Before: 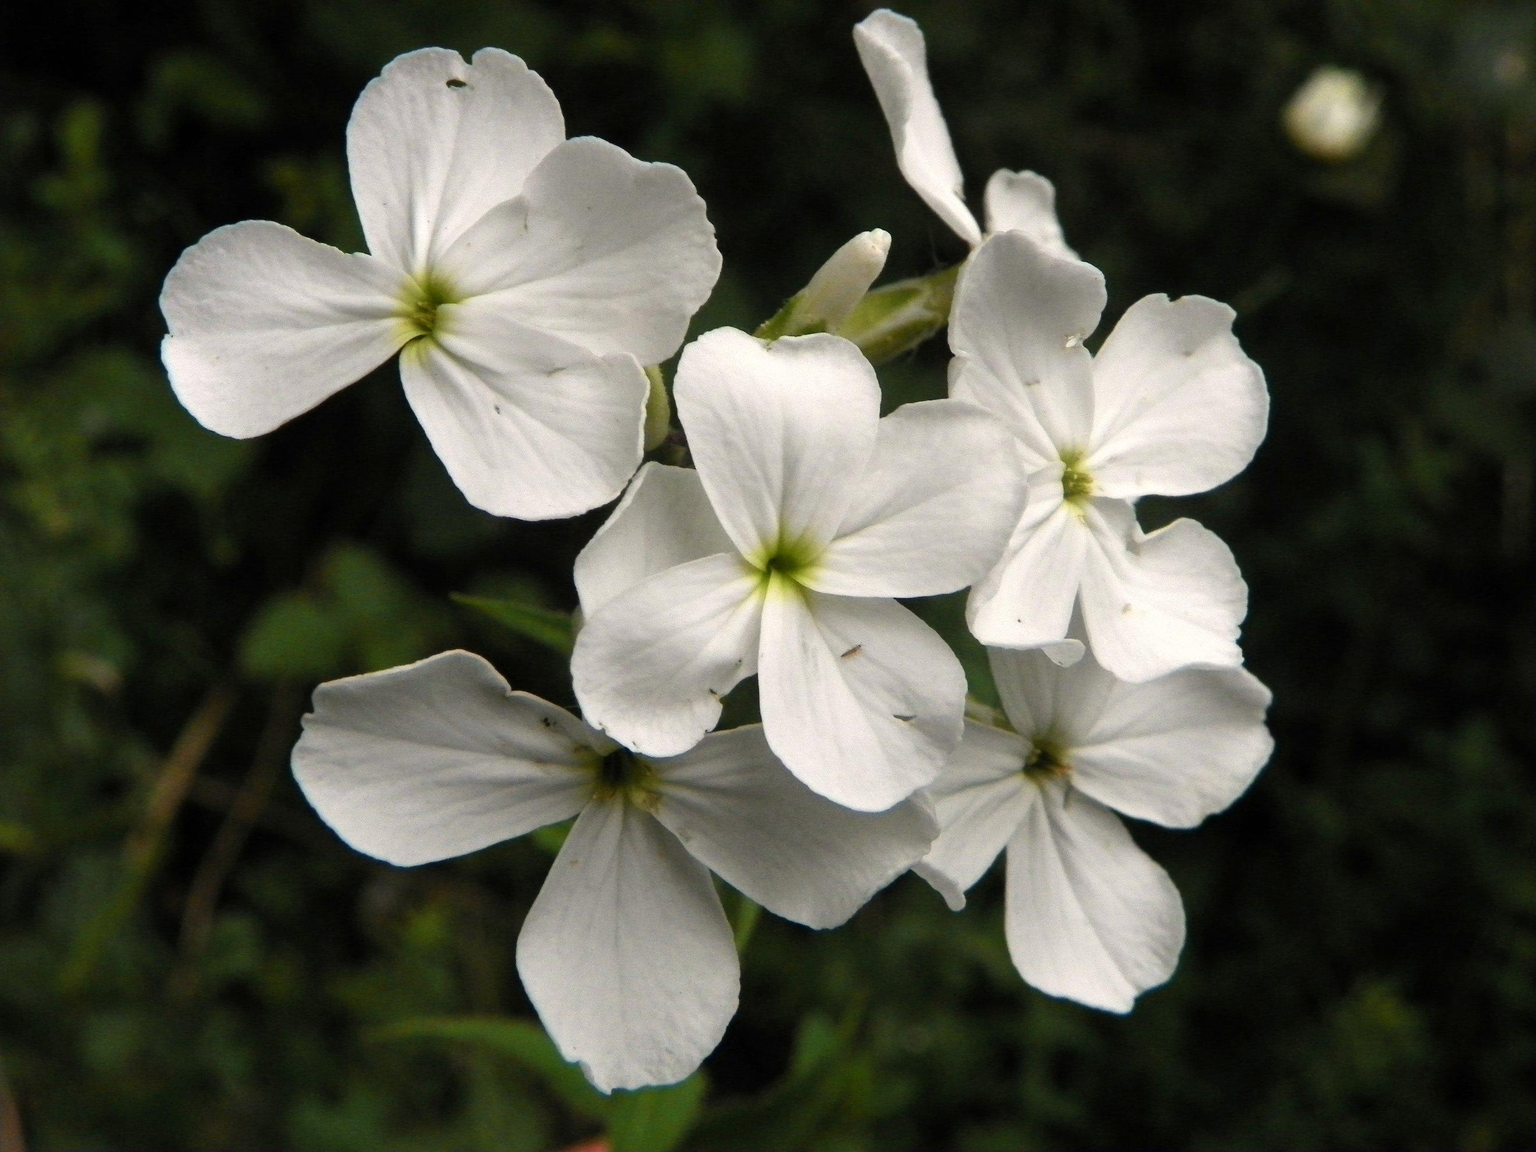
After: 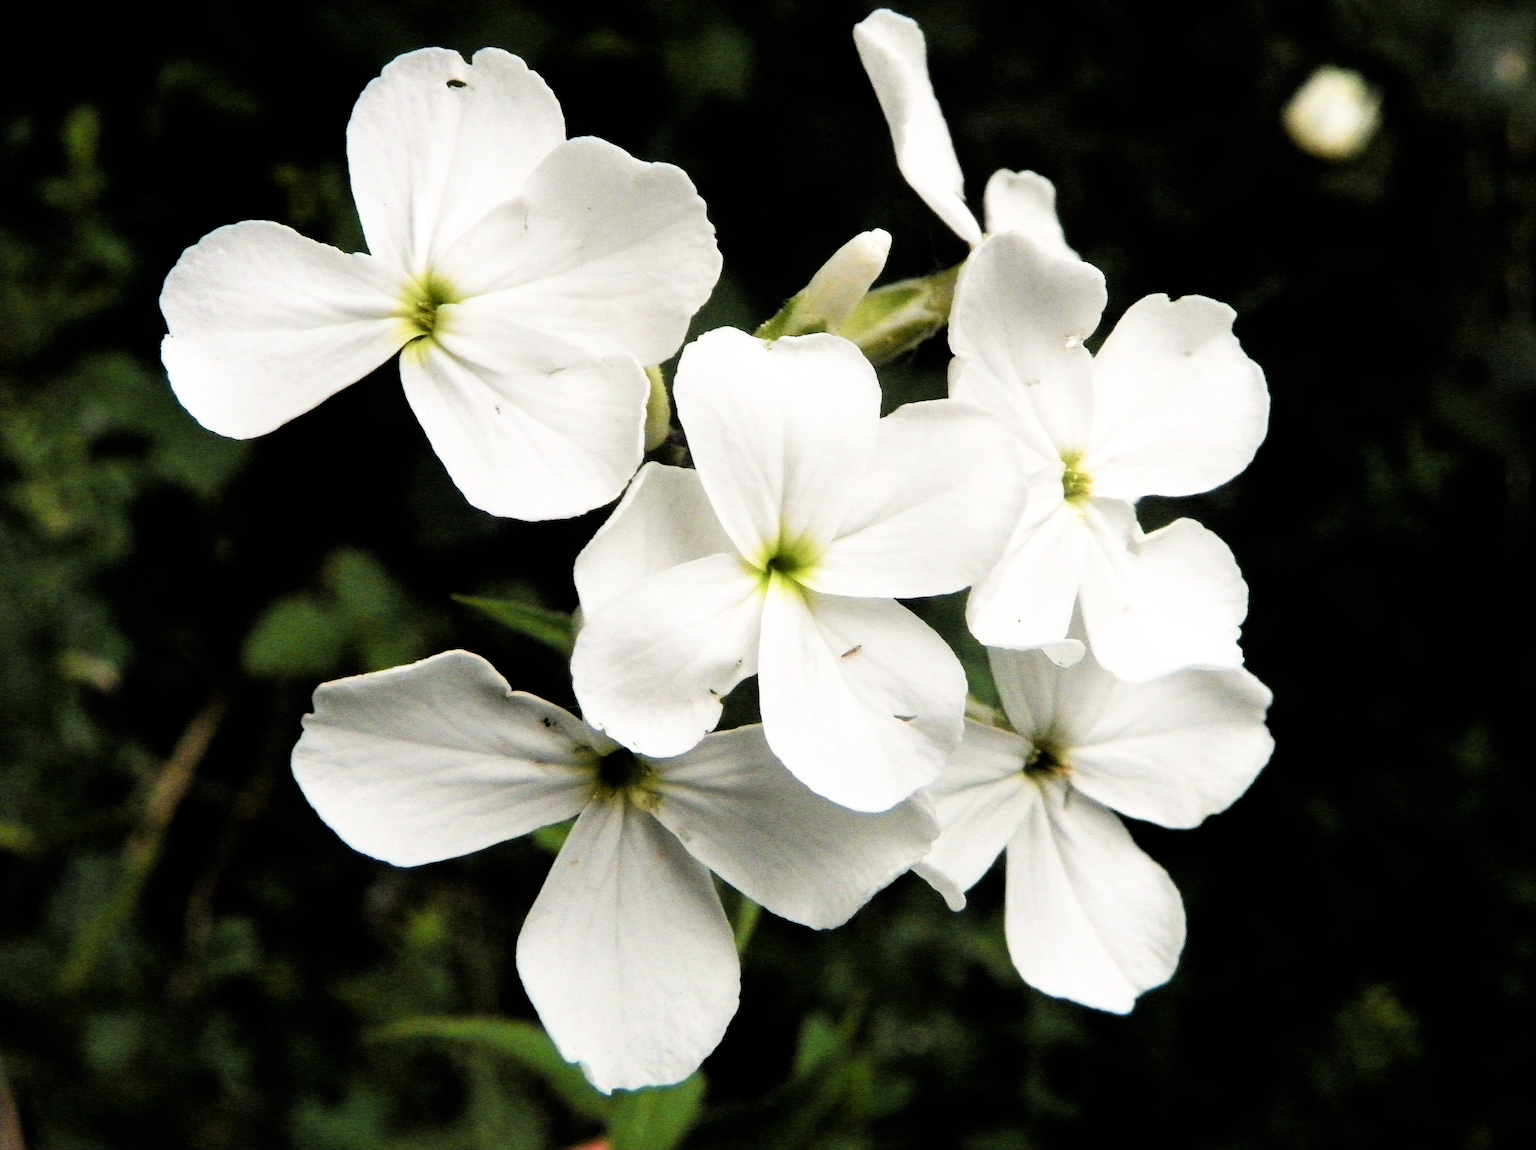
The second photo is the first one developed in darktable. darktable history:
filmic rgb: black relative exposure -5.05 EV, white relative exposure 3.49 EV, hardness 3.19, contrast 1.409, highlights saturation mix -48.76%
crop: bottom 0.074%
exposure: black level correction 0, exposure 1.022 EV, compensate highlight preservation false
